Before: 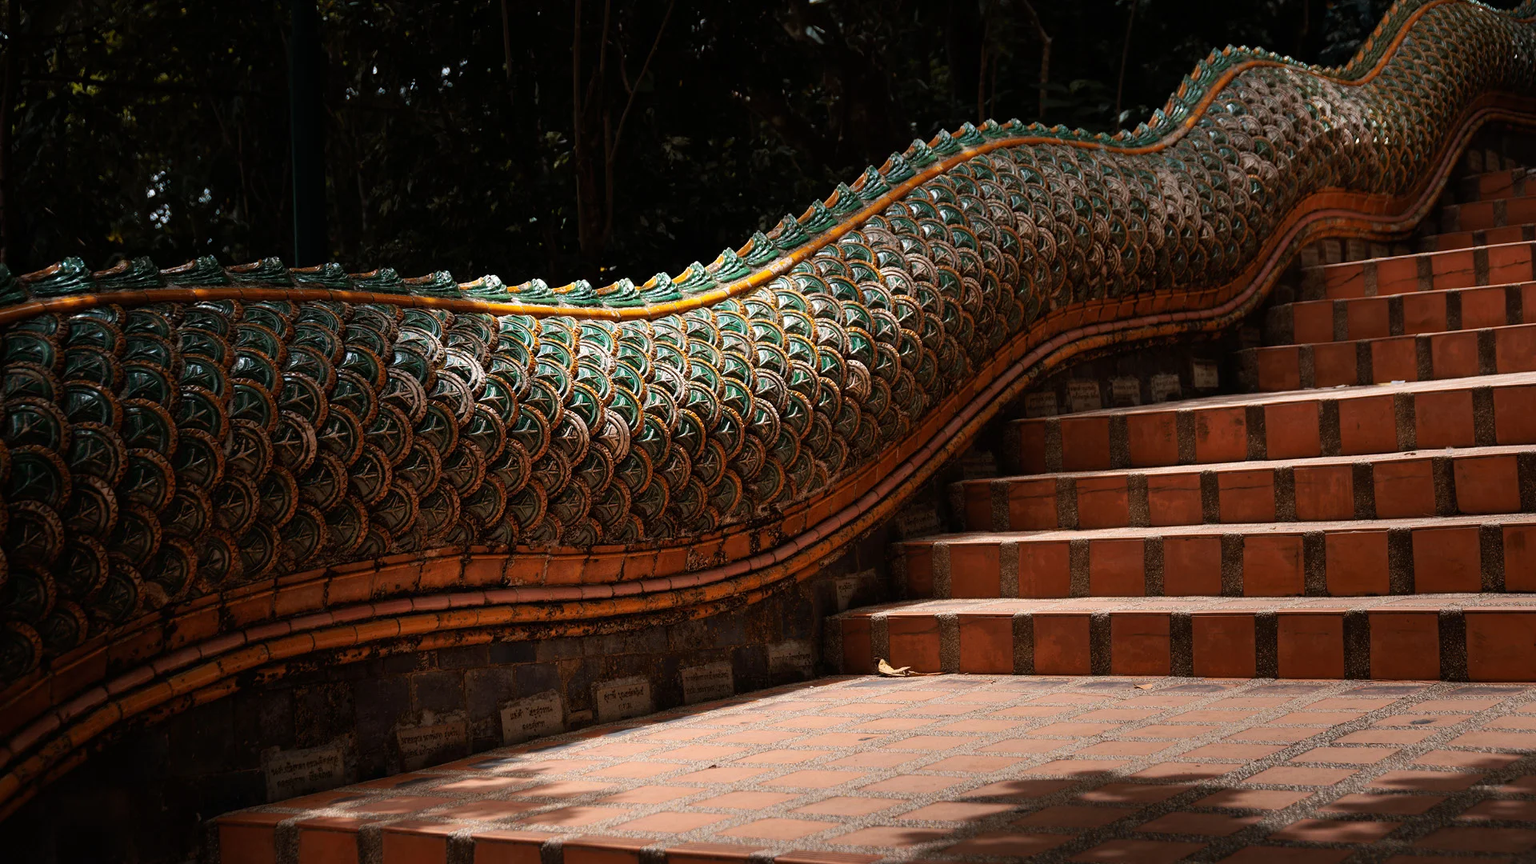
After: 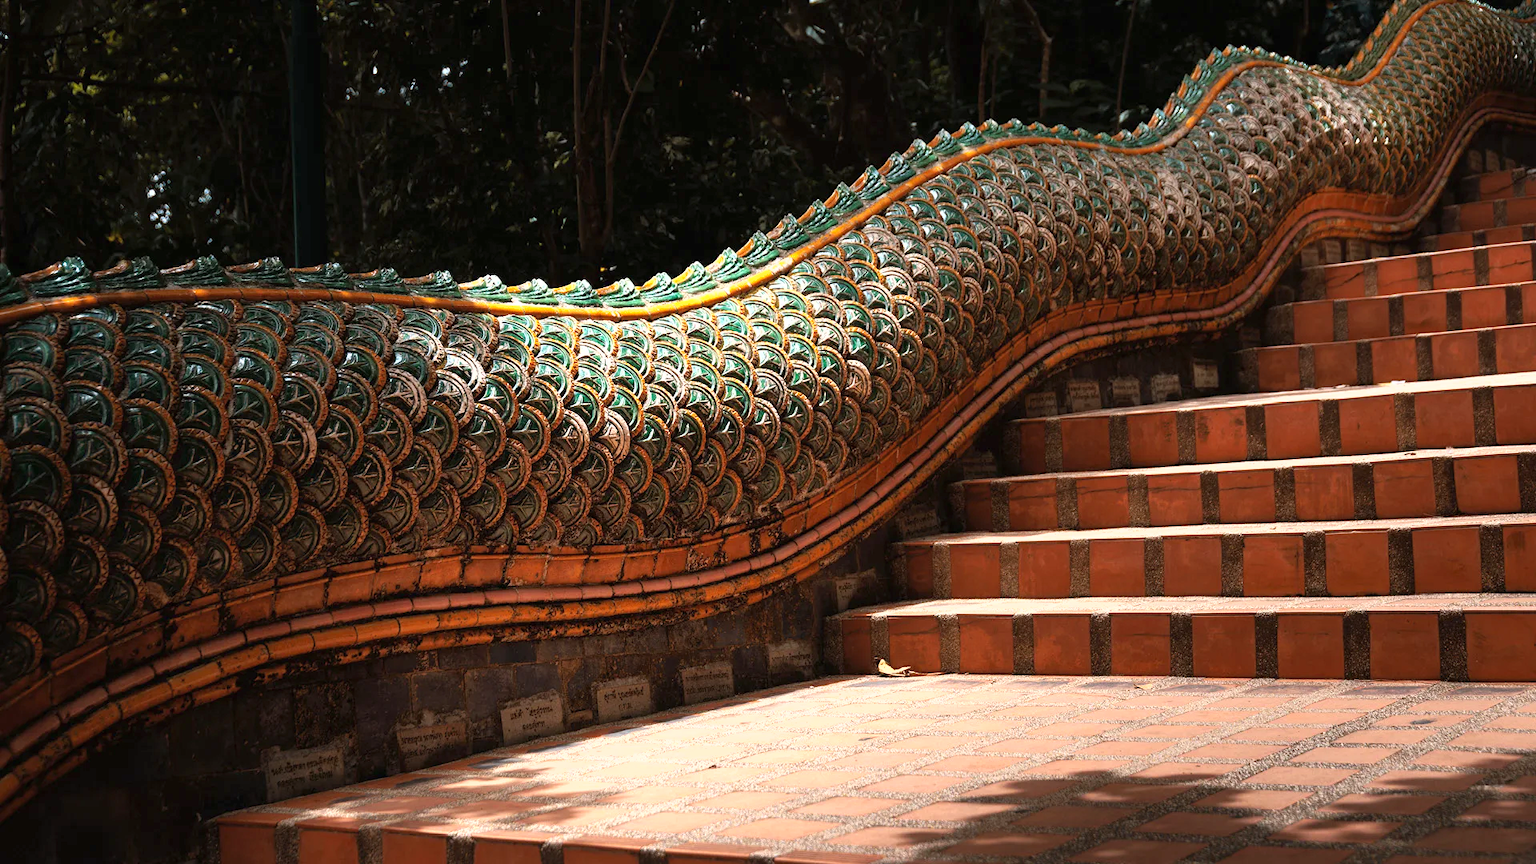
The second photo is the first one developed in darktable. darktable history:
shadows and highlights: shadows 24.77, highlights -26.2
exposure: black level correction 0, exposure 0.892 EV, compensate highlight preservation false
tone equalizer: on, module defaults
